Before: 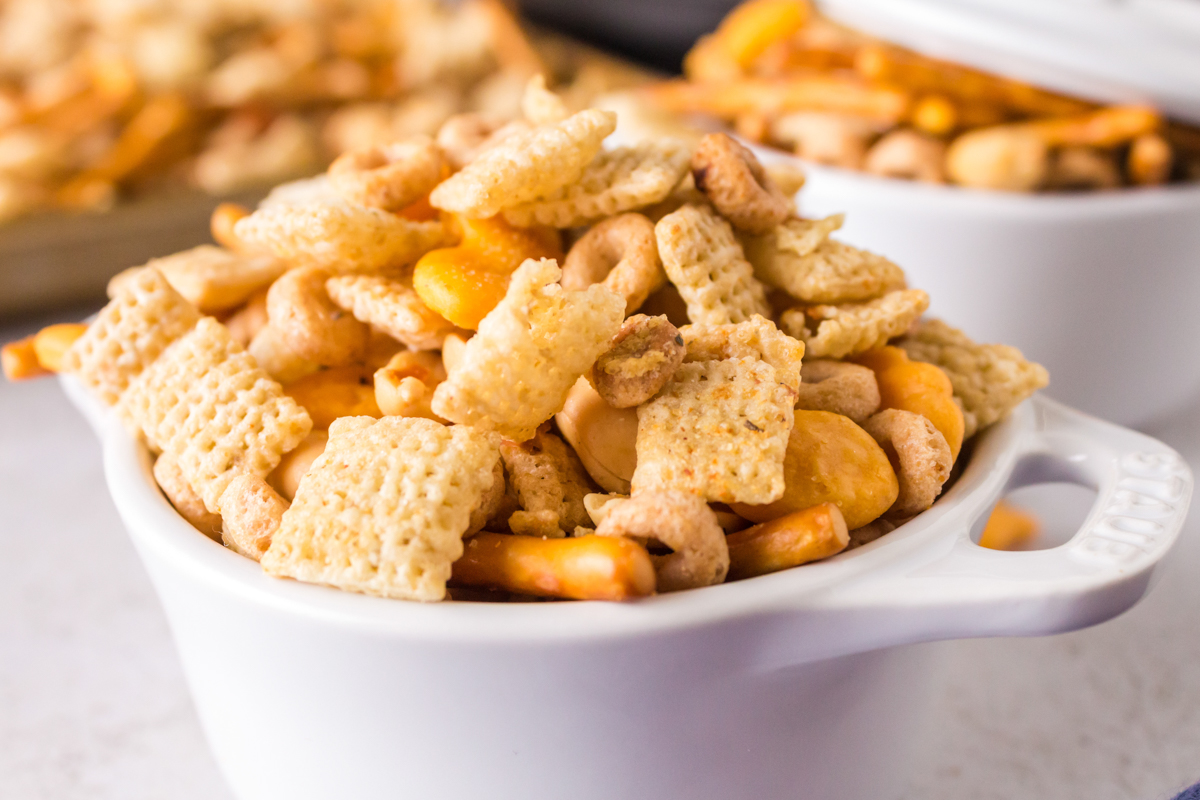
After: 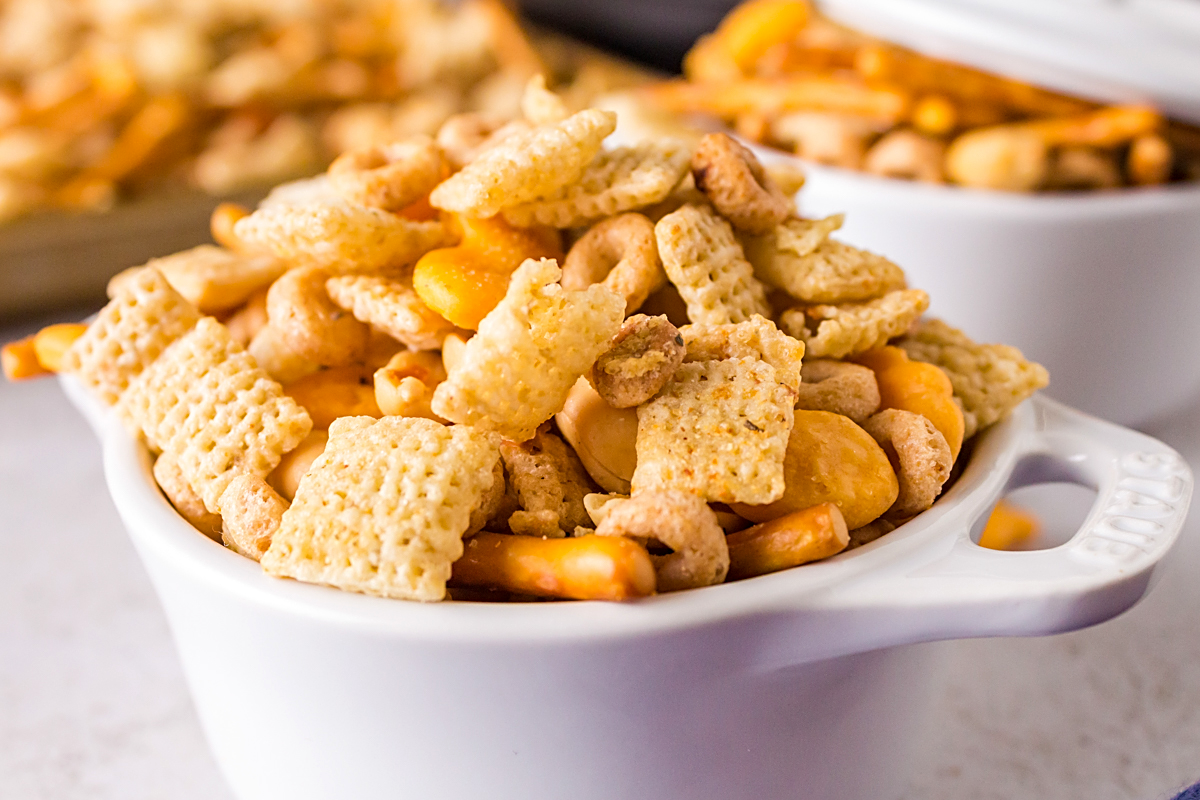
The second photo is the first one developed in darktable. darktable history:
haze removal: strength 0.292, distance 0.243, compatibility mode true, adaptive false
sharpen: amount 0.587
